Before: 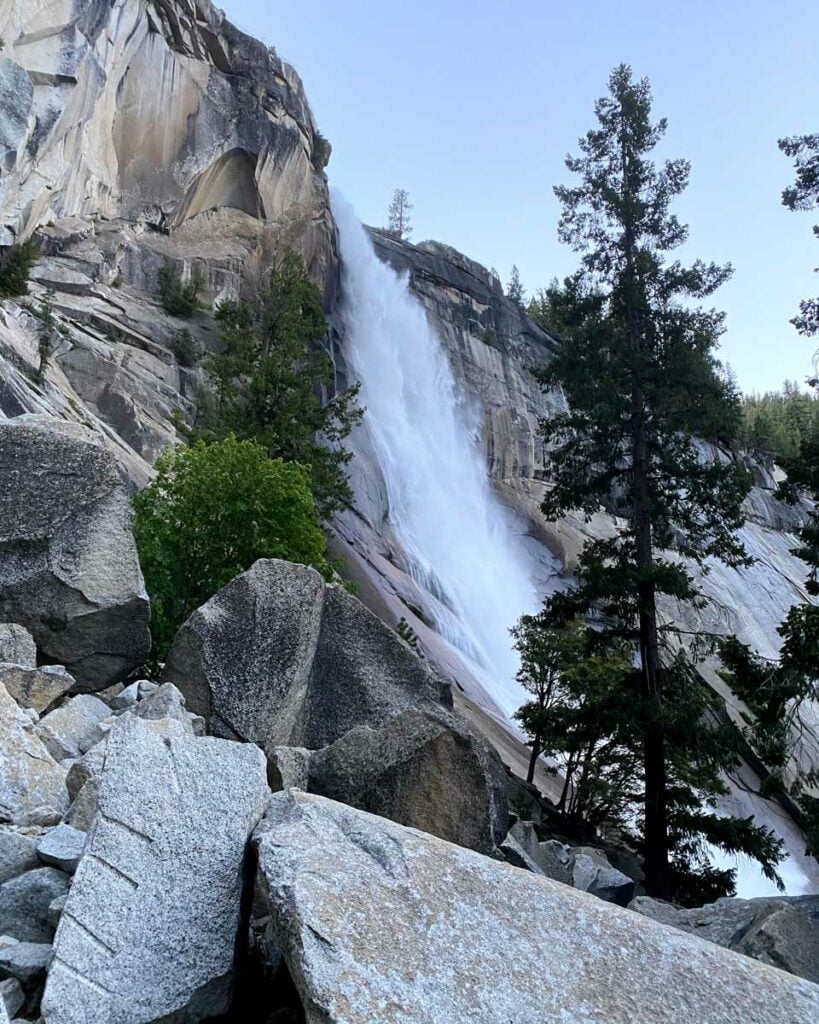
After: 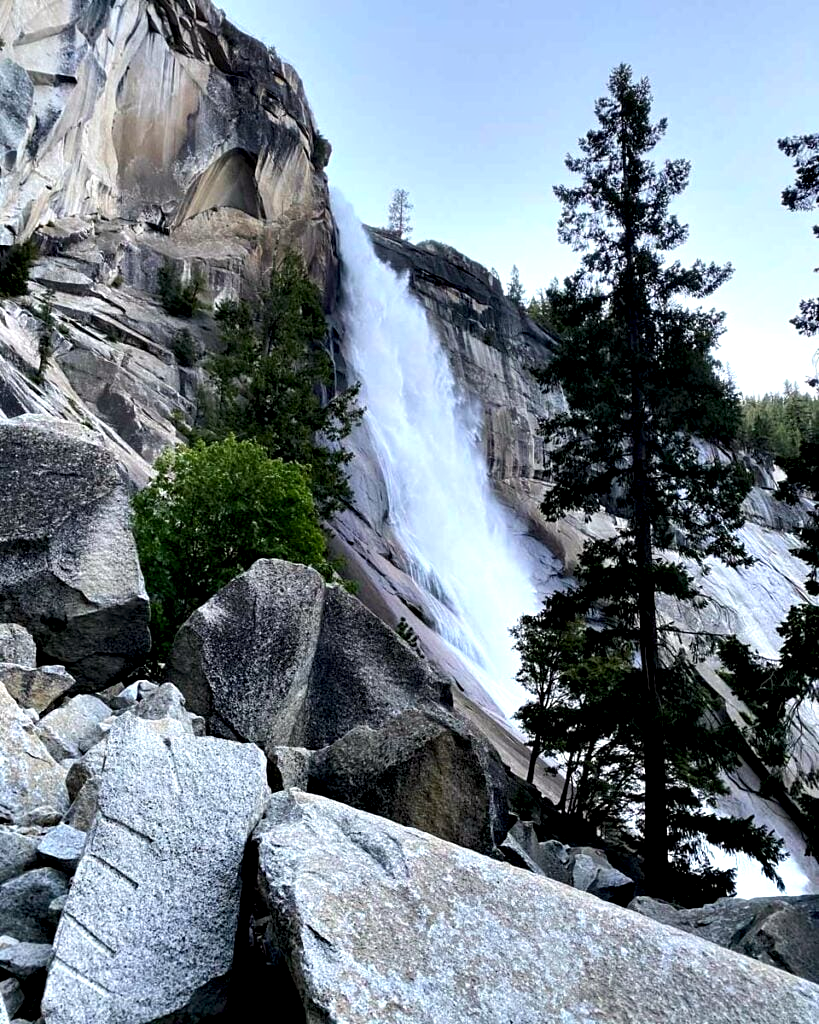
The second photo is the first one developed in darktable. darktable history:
tone equalizer: on, module defaults
contrast equalizer: octaves 7, y [[0.6 ×6], [0.55 ×6], [0 ×6], [0 ×6], [0 ×6]]
